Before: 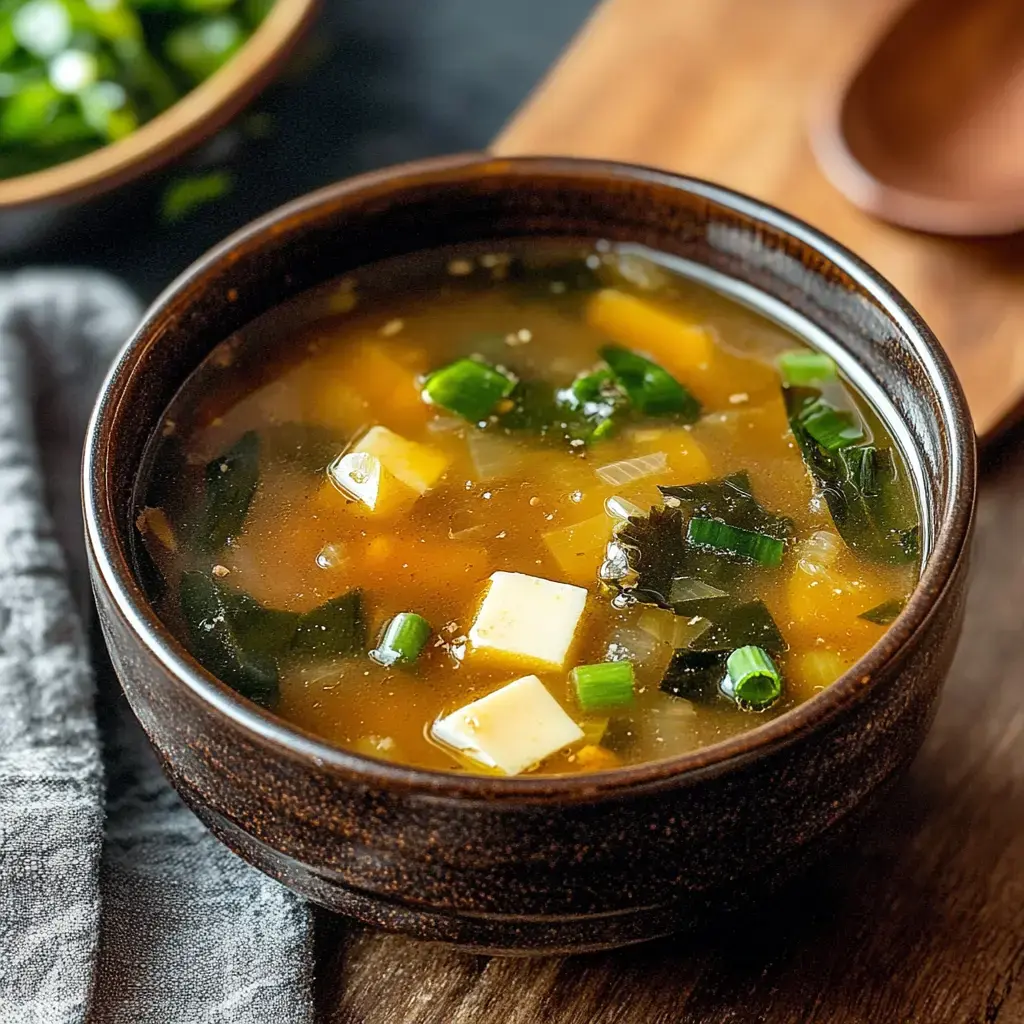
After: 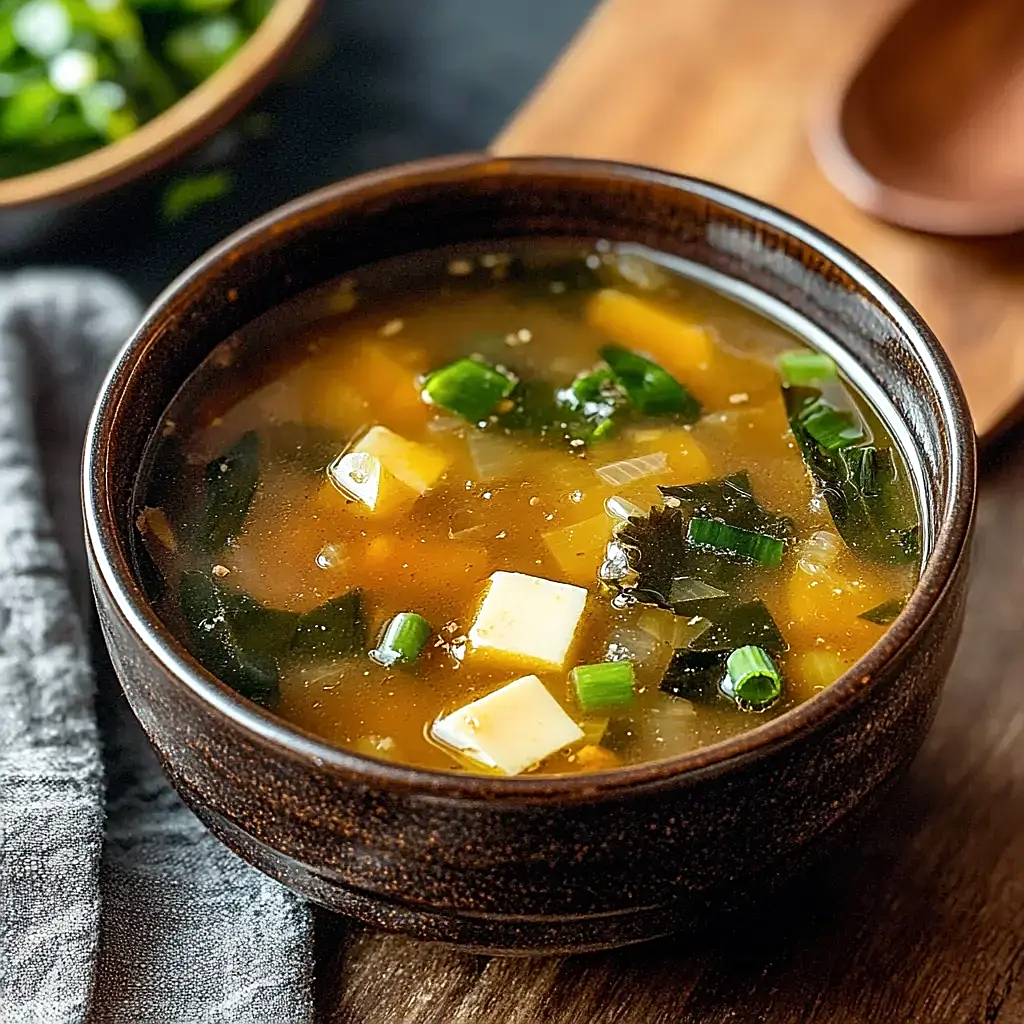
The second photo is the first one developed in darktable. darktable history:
sharpen: on, module defaults
contrast brightness saturation: contrast 0.07
